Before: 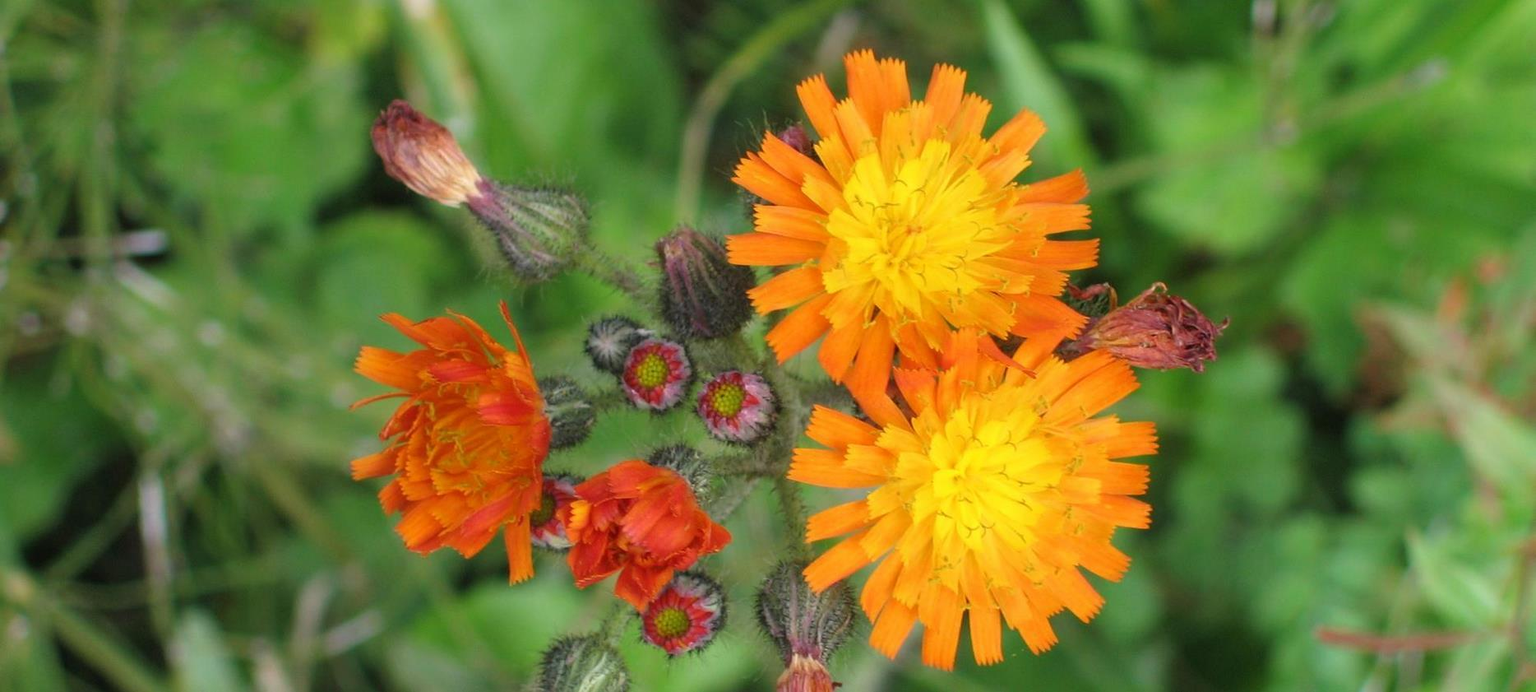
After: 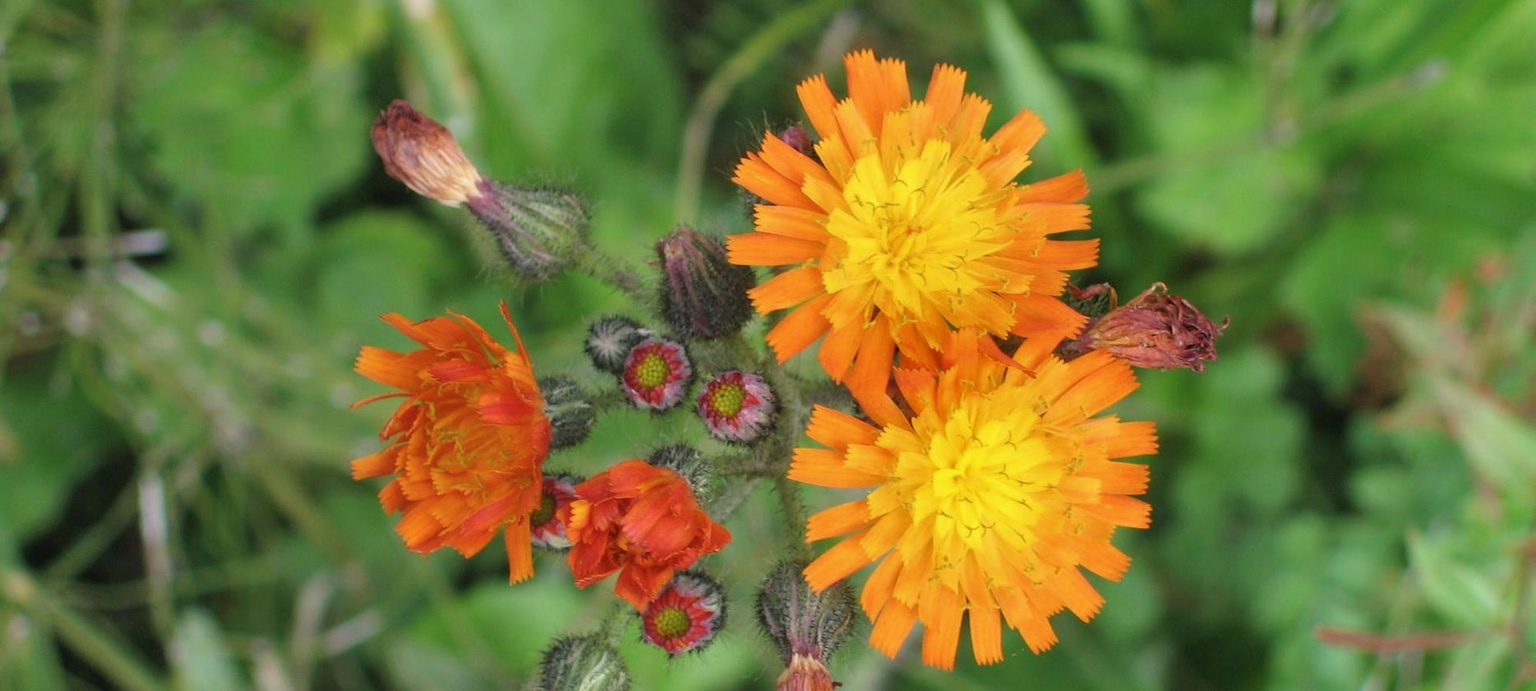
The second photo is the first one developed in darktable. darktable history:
shadows and highlights: low approximation 0.01, soften with gaussian
contrast brightness saturation: saturation -0.067
